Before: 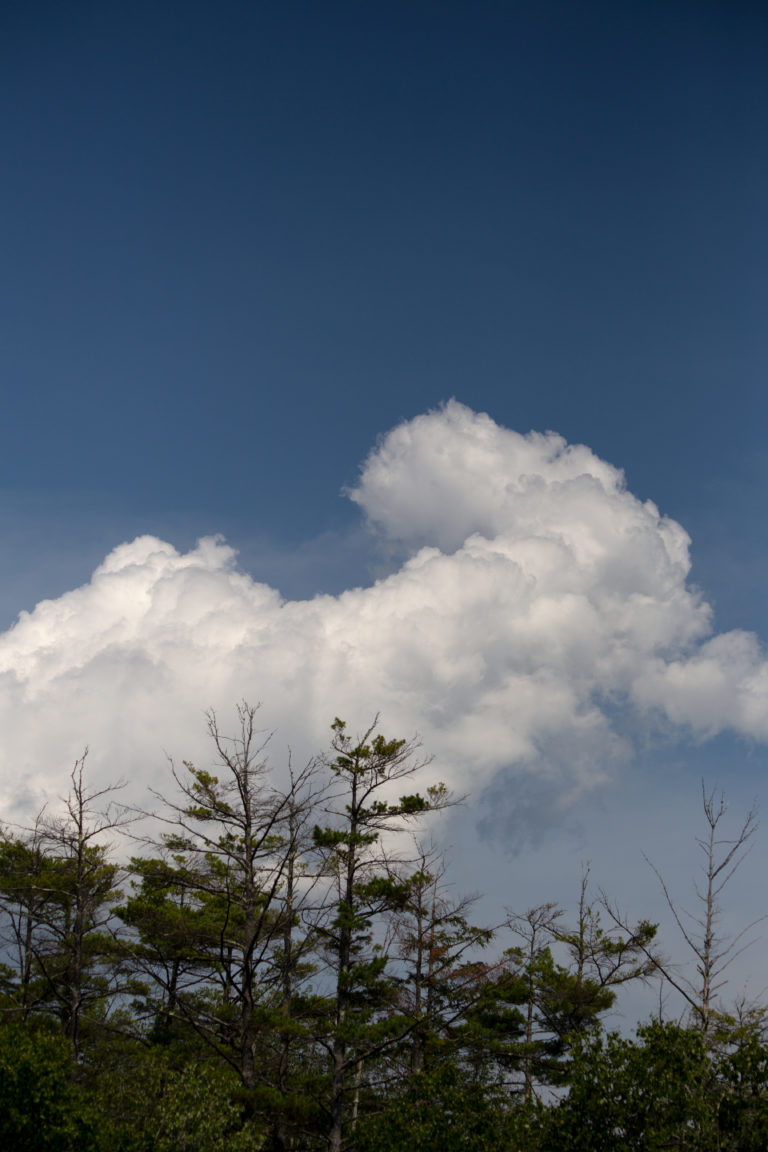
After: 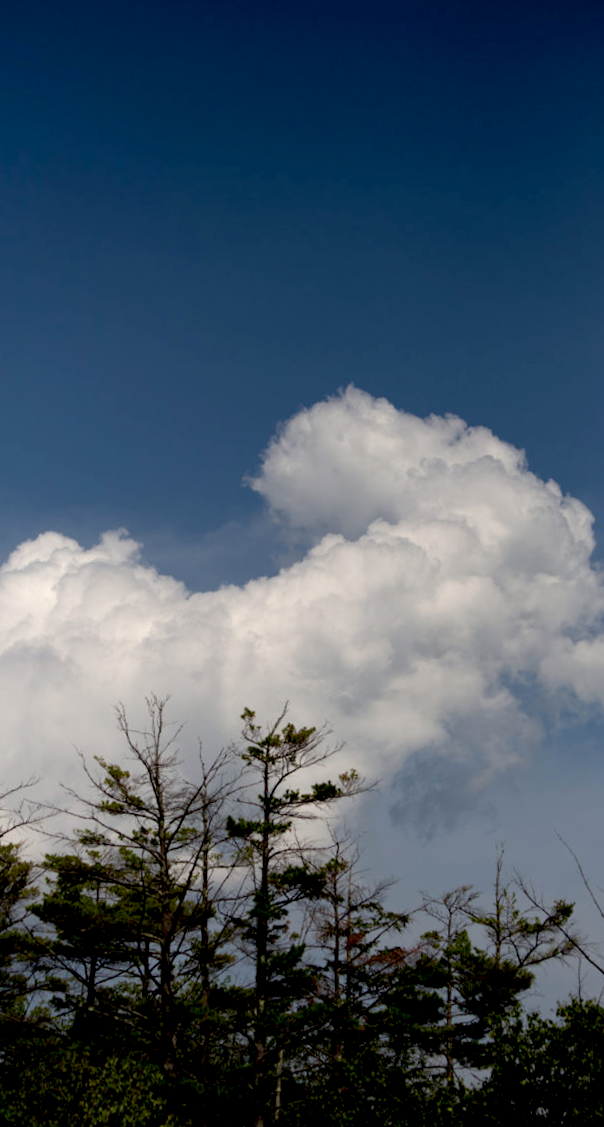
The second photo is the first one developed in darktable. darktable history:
exposure: black level correction 0.016, exposure -0.009 EV, compensate highlight preservation false
rotate and perspective: rotation -5.2°, automatic cropping off
crop and rotate: angle -3.27°, left 14.277%, top 0.028%, right 10.766%, bottom 0.028%
